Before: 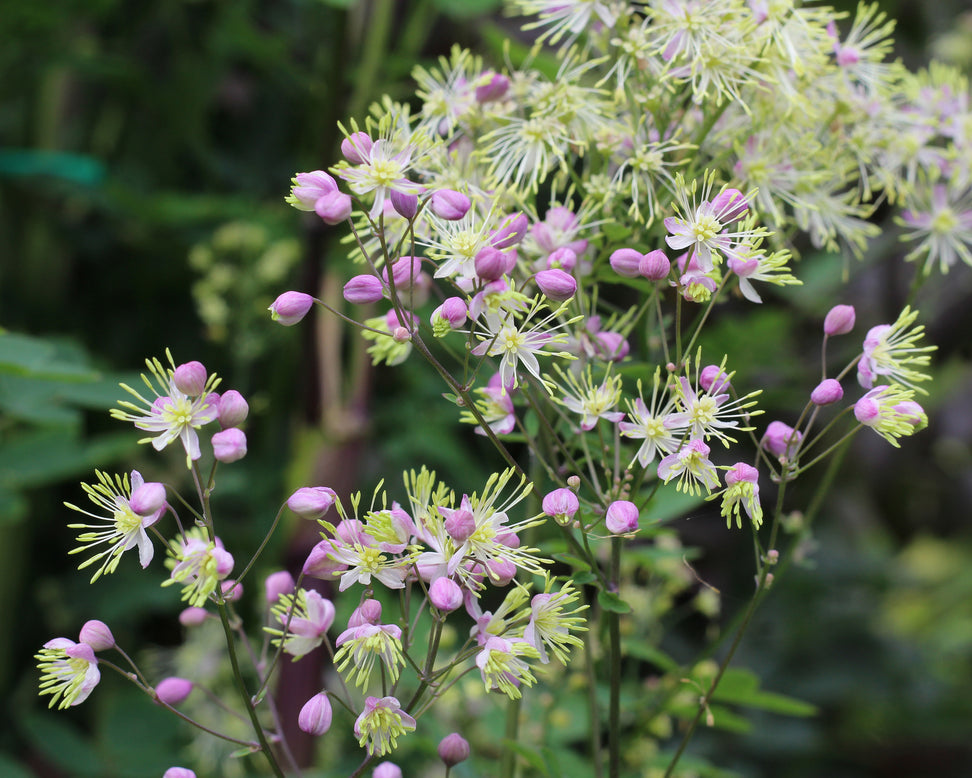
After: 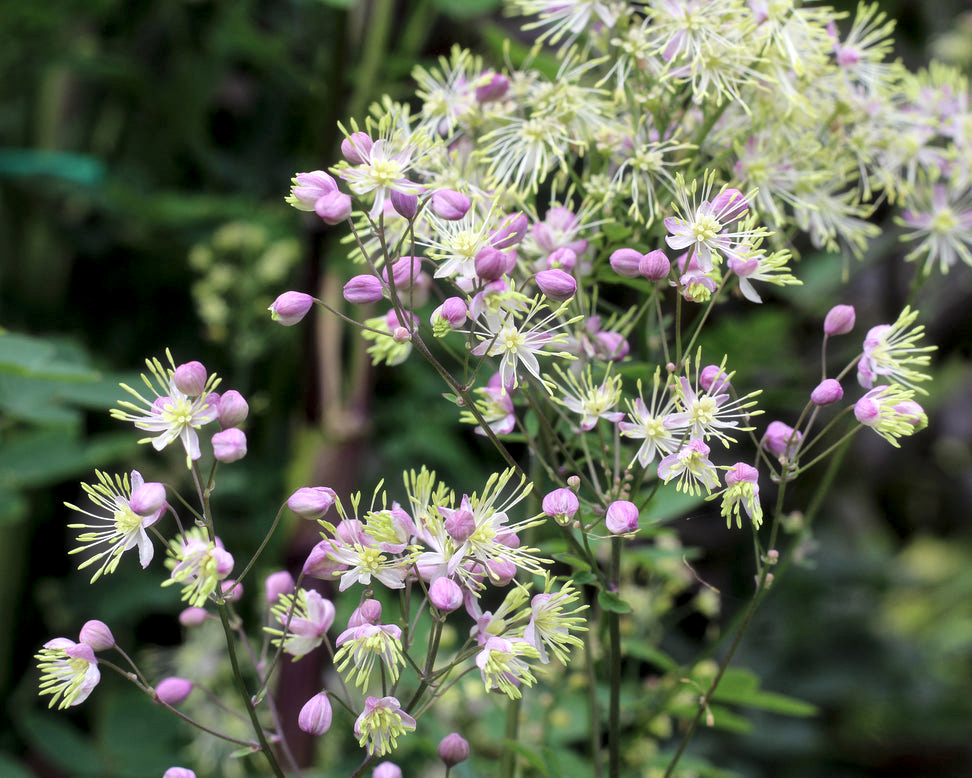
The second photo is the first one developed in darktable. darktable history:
local contrast: highlights 123%, shadows 126%, detail 140%, midtone range 0.254
haze removal: strength -0.1, adaptive false
